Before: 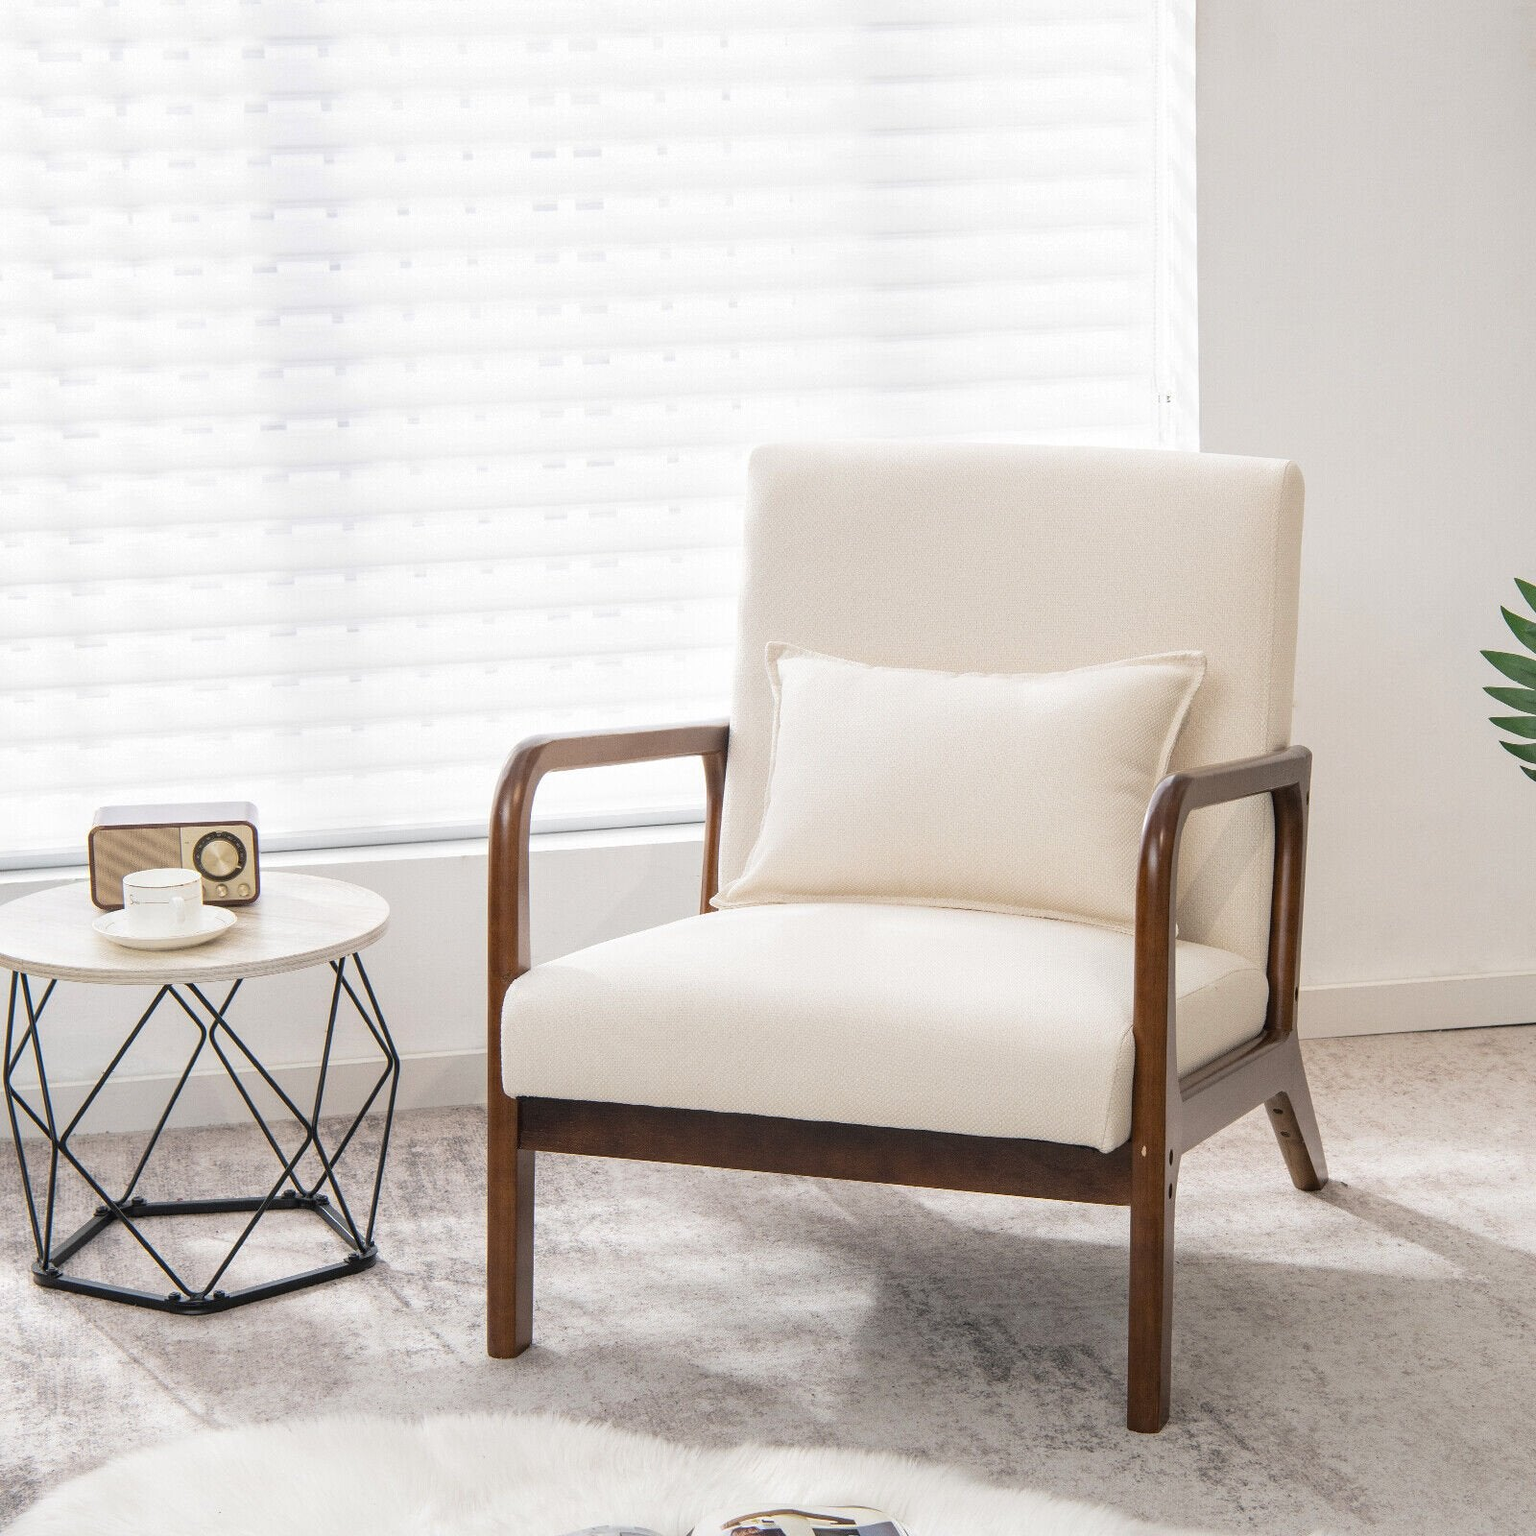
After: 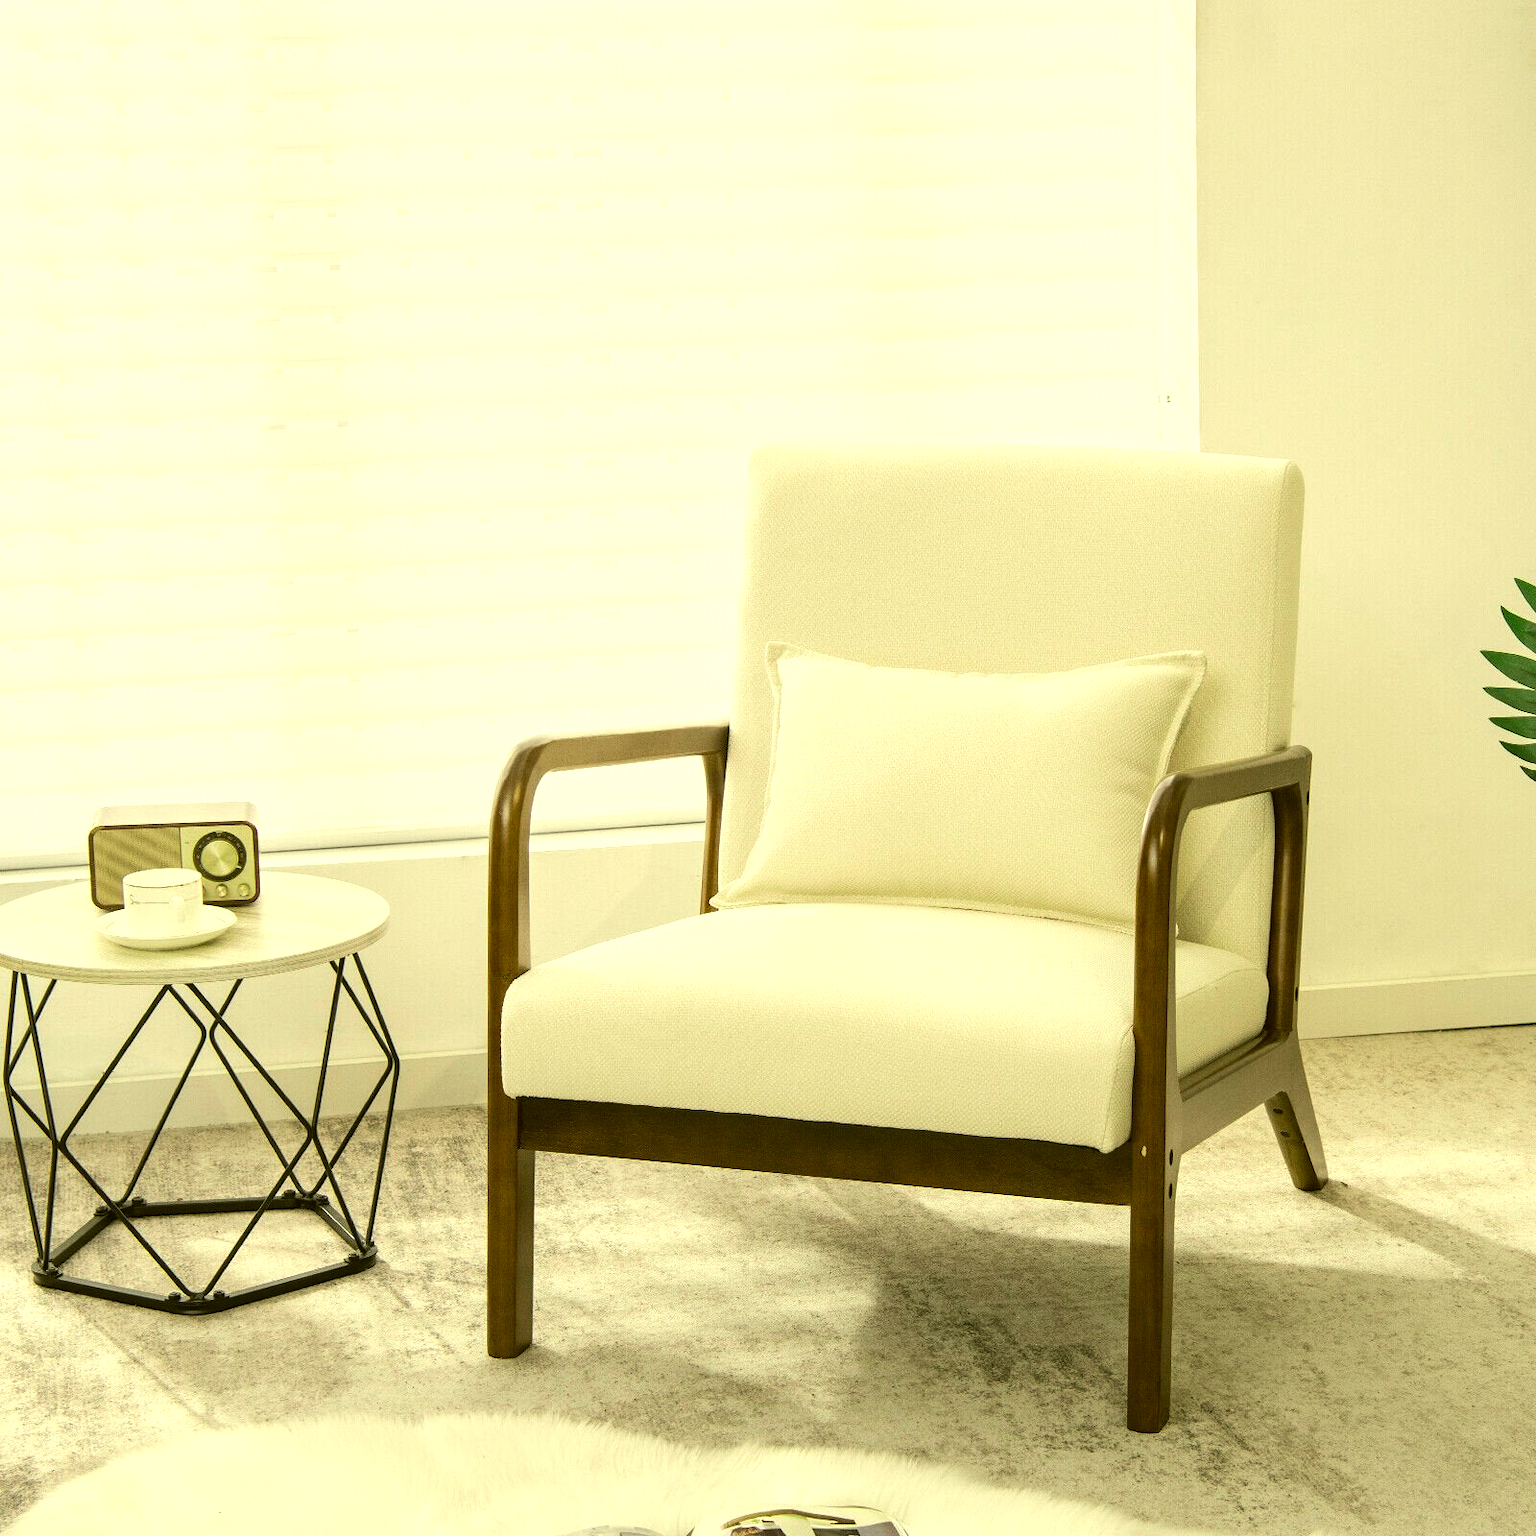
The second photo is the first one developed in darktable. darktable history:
tone equalizer: -8 EV -0.454 EV, -7 EV -0.415 EV, -6 EV -0.312 EV, -5 EV -0.221 EV, -3 EV 0.209 EV, -2 EV 0.351 EV, -1 EV 0.372 EV, +0 EV 0.432 EV, edges refinement/feathering 500, mask exposure compensation -1.57 EV, preserve details no
color zones: curves: ch2 [(0, 0.5) (0.143, 0.517) (0.286, 0.571) (0.429, 0.522) (0.571, 0.5) (0.714, 0.5) (0.857, 0.5) (1, 0.5)]
color correction: highlights a* 0.099, highlights b* 29.47, shadows a* -0.194, shadows b* 21.74
